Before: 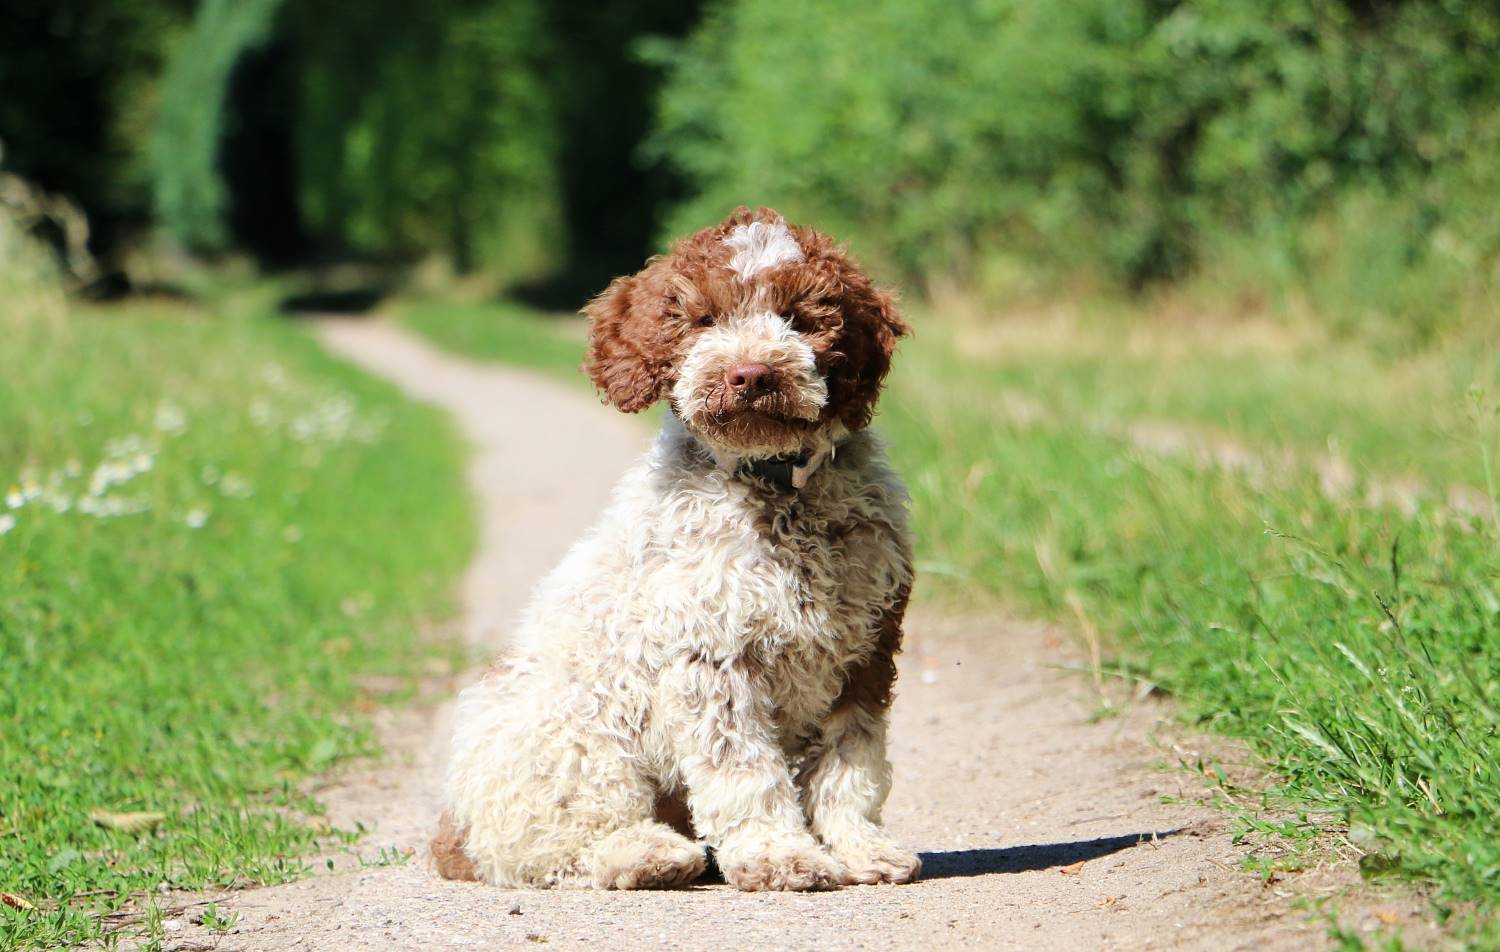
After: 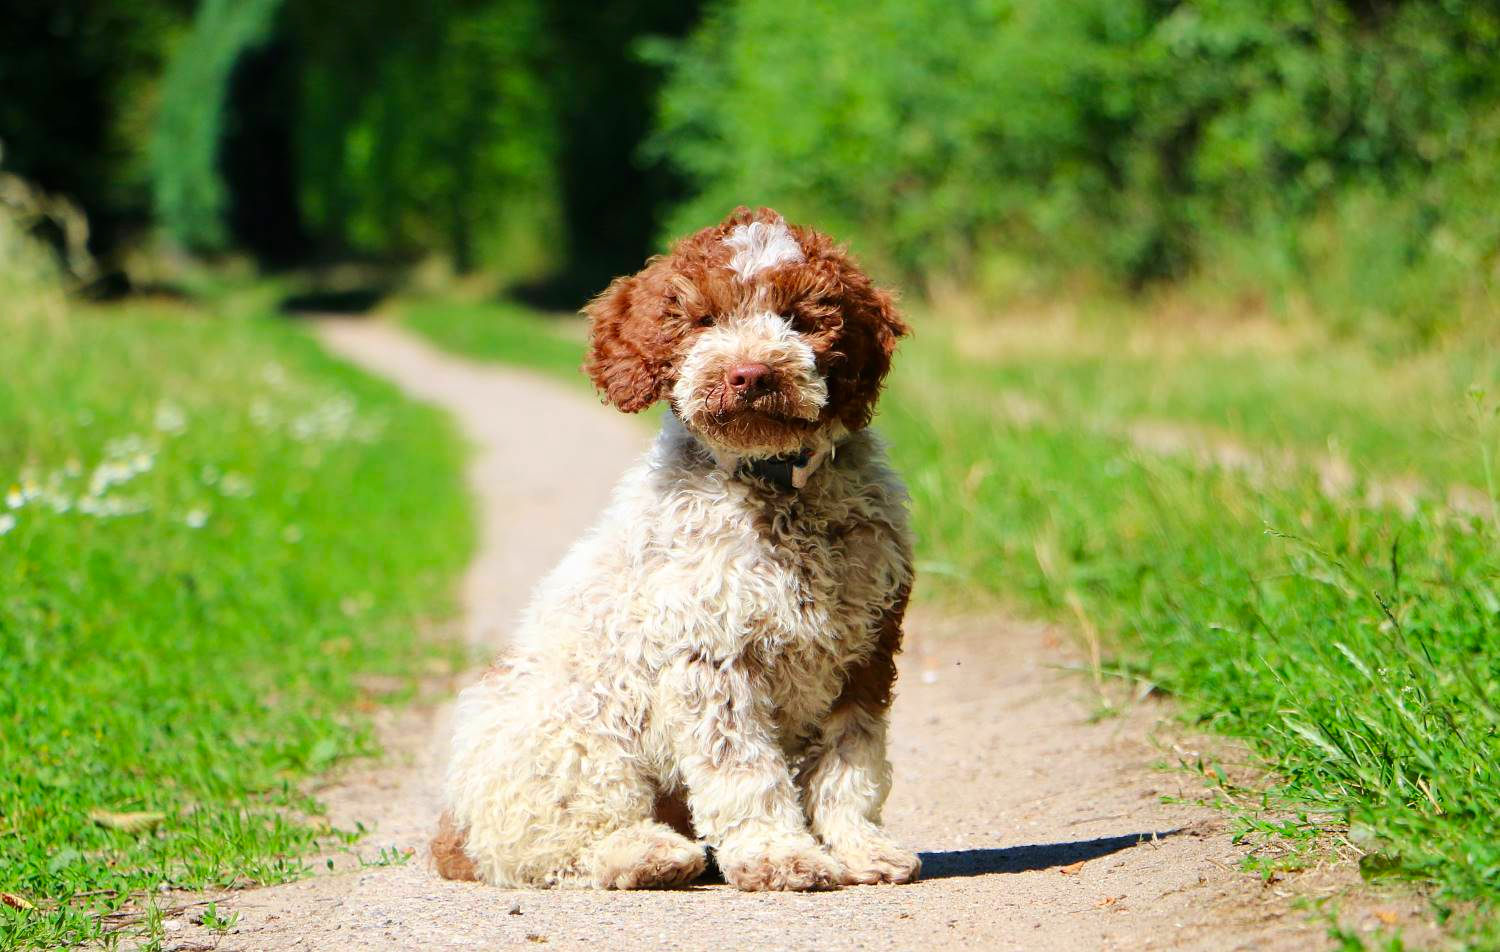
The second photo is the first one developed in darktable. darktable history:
contrast brightness saturation: brightness -0.019, saturation 0.348
exposure: black level correction 0, compensate highlight preservation false
